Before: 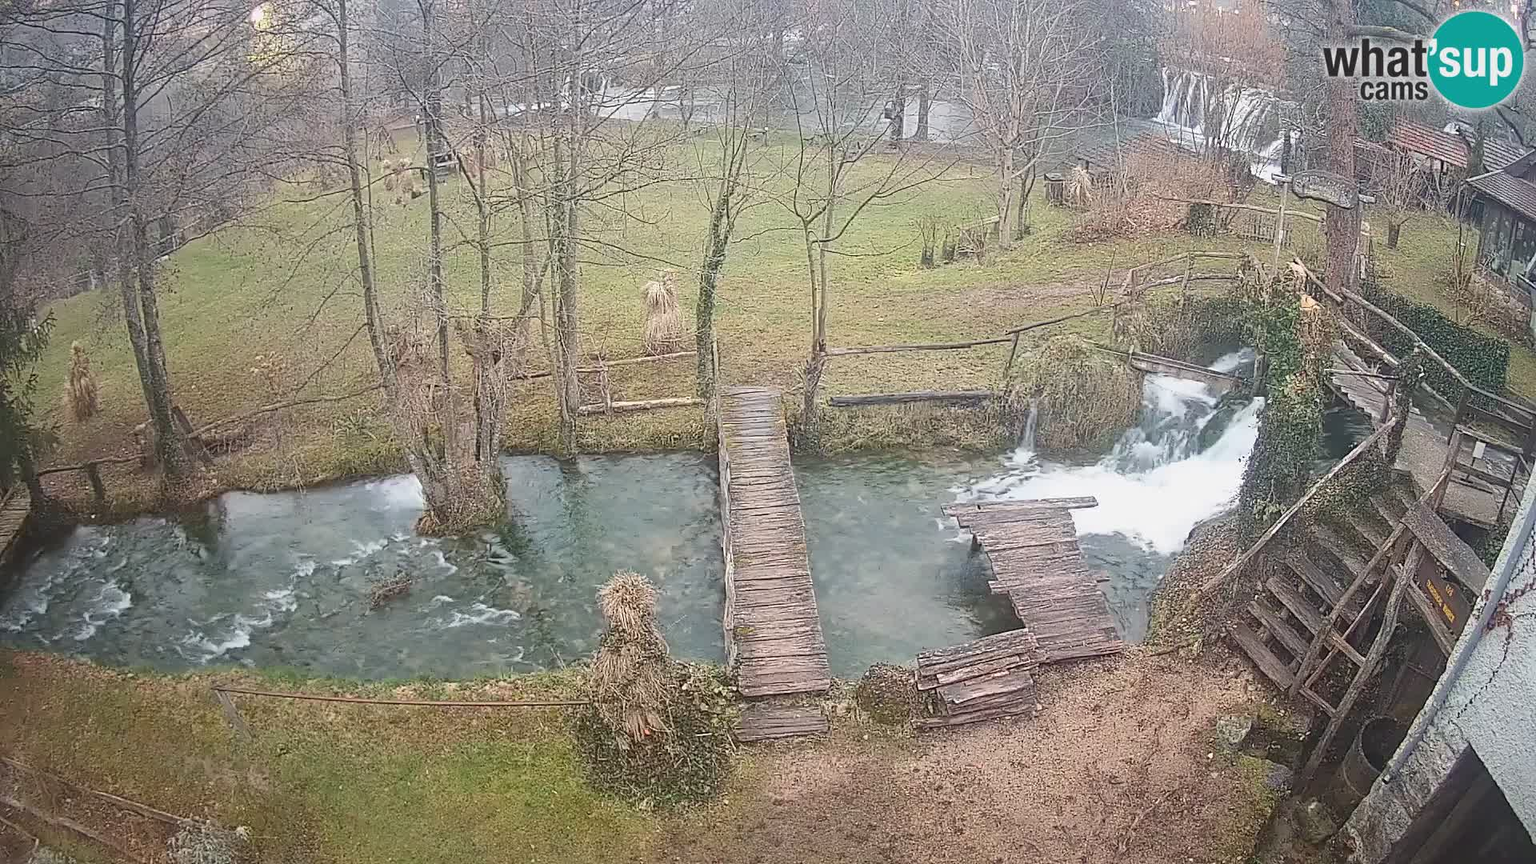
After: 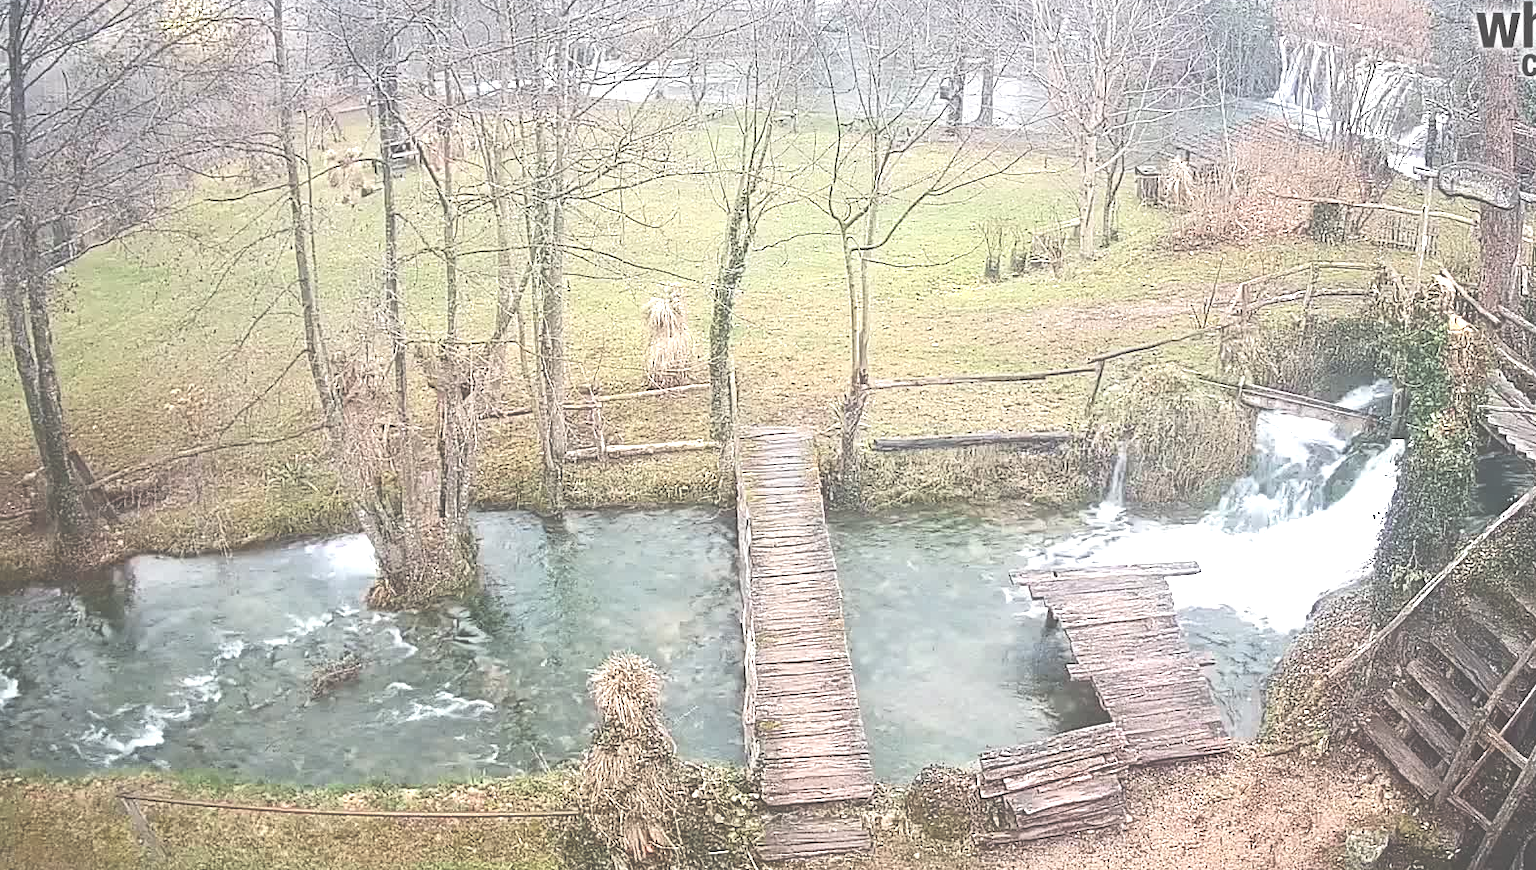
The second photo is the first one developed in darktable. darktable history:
crop and rotate: left 7.594%, top 4.393%, right 10.605%, bottom 13.16%
color balance rgb: perceptual saturation grading › global saturation 20%, perceptual saturation grading › highlights -25.442%, perceptual saturation grading › shadows 26.041%, perceptual brilliance grading › global brilliance 9.92%
tone equalizer: -8 EV -0.391 EV, -7 EV -0.392 EV, -6 EV -0.308 EV, -5 EV -0.202 EV, -3 EV 0.197 EV, -2 EV 0.362 EV, -1 EV 0.38 EV, +0 EV 0.389 EV, edges refinement/feathering 500, mask exposure compensation -1.57 EV, preserve details no
exposure: black level correction -0.062, exposure -0.05 EV, compensate highlight preservation false
shadows and highlights: shadows 1.57, highlights 38.97
